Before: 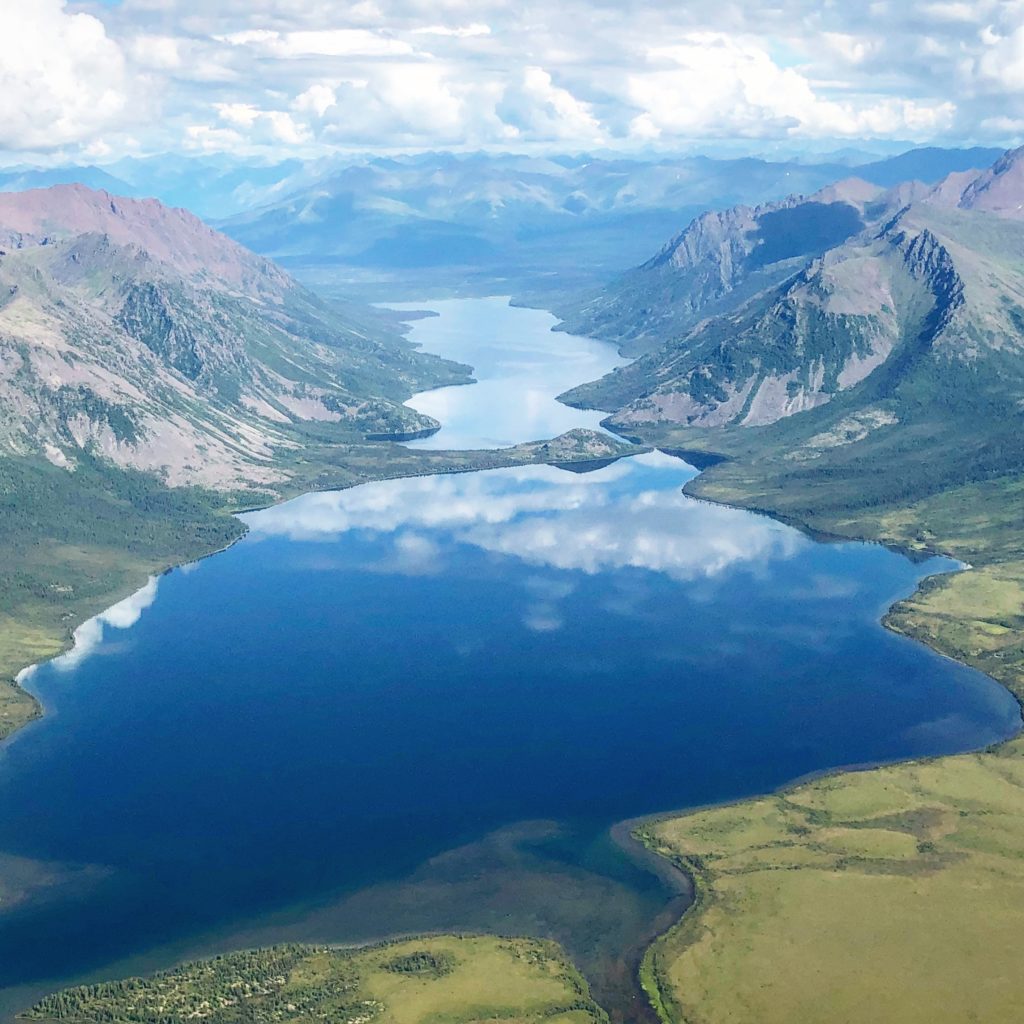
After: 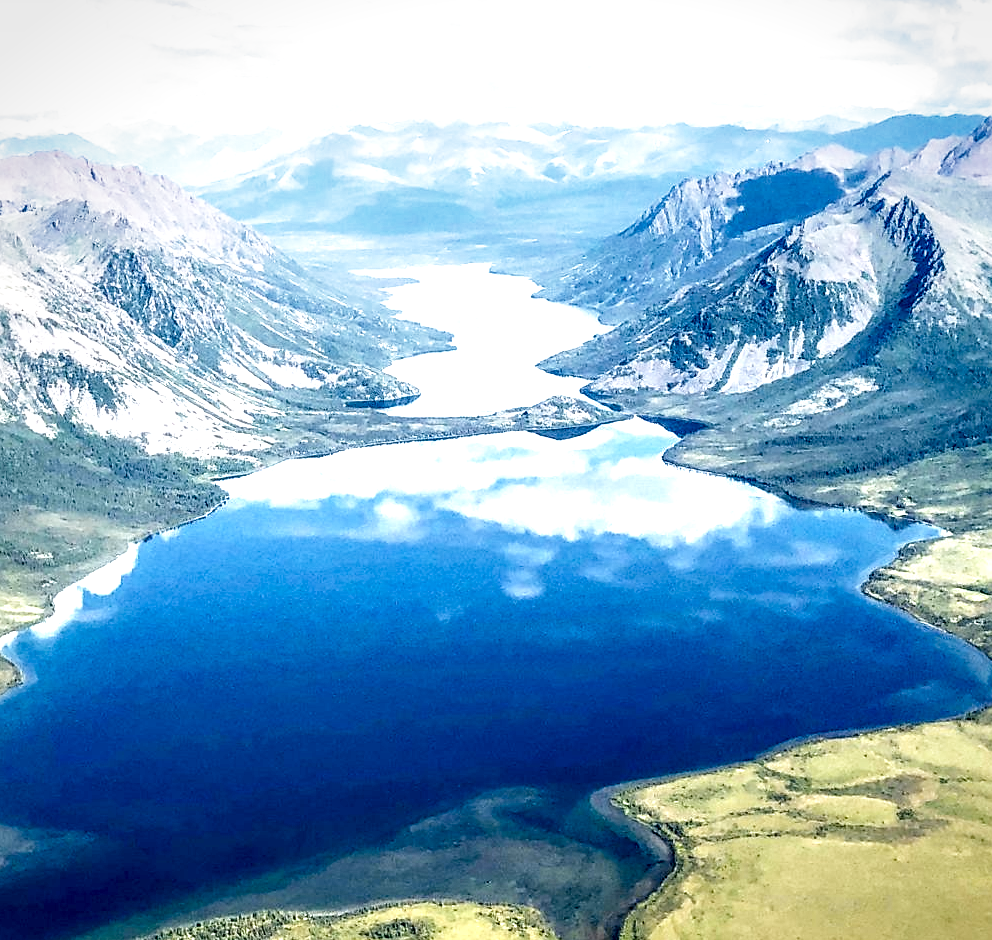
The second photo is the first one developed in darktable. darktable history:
crop: left 1.964%, top 3.251%, right 1.122%, bottom 4.933%
filmic rgb: middle gray luminance 8.8%, black relative exposure -6.3 EV, white relative exposure 2.7 EV, threshold 6 EV, target black luminance 0%, hardness 4.74, latitude 73.47%, contrast 1.332, shadows ↔ highlights balance 10.13%, add noise in highlights 0, preserve chrominance no, color science v3 (2019), use custom middle-gray values true, iterations of high-quality reconstruction 0, contrast in highlights soft, enable highlight reconstruction true
exposure: exposure -0.36 EV, compensate highlight preservation false
local contrast: highlights 80%, shadows 57%, detail 175%, midtone range 0.602
color contrast: green-magenta contrast 0.81
sharpen: radius 1.559, amount 0.373, threshold 1.271
vignetting: brightness -0.233, saturation 0.141
